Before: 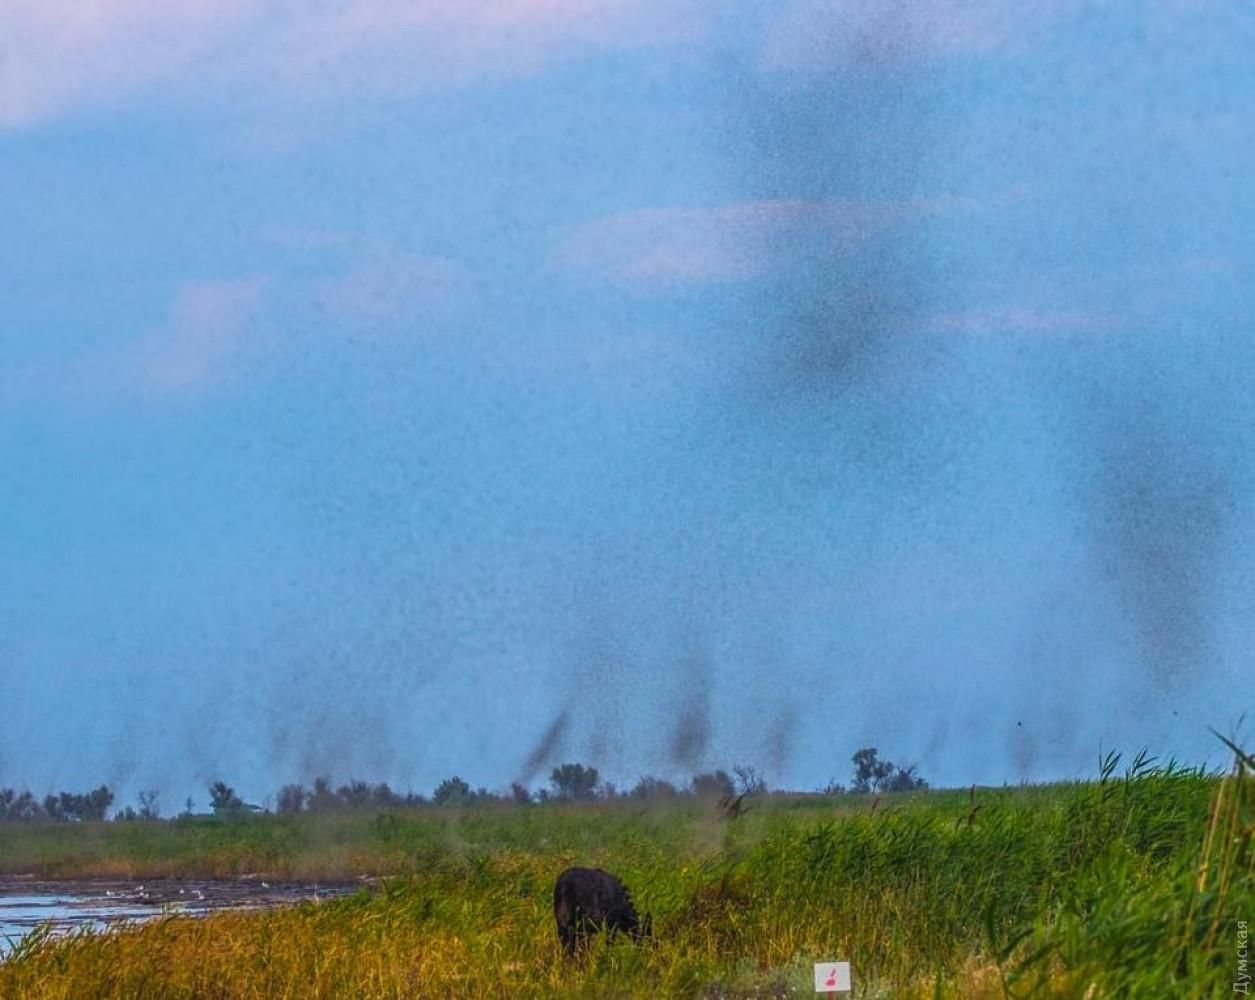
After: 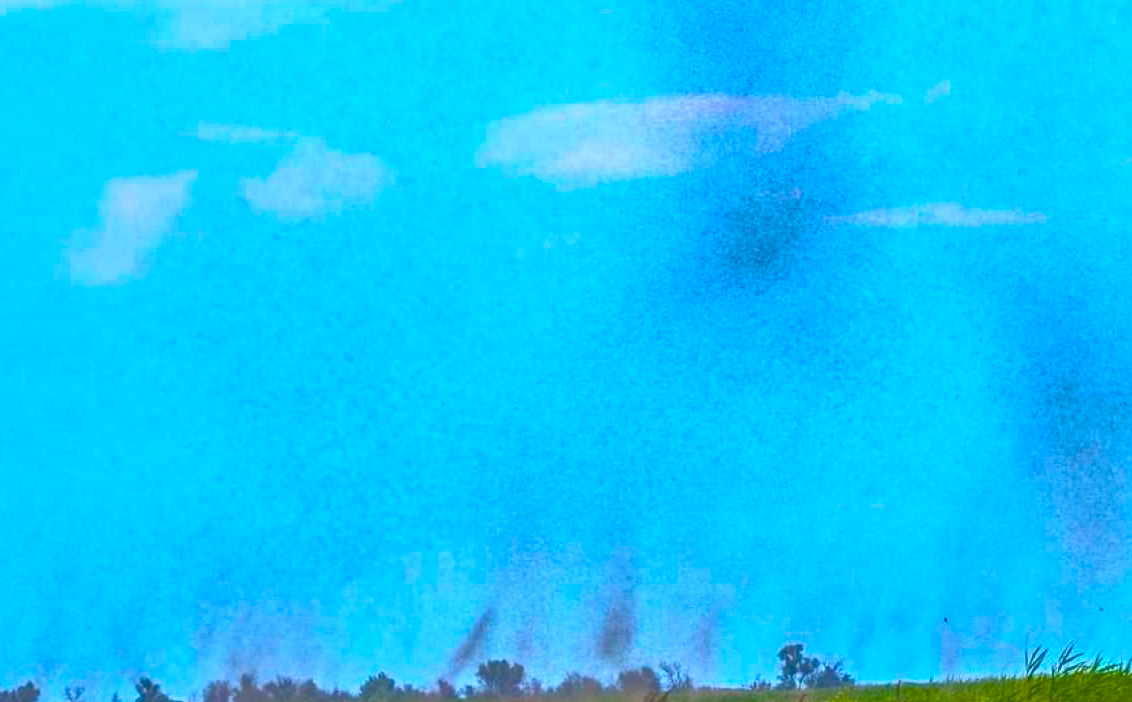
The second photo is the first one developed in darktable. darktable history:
base curve: curves: ch0 [(0, 0.036) (0.007, 0.037) (0.604, 0.887) (1, 1)]
color balance rgb: perceptual saturation grading › global saturation 29.763%, global vibrance 50.565%
crop: left 5.953%, top 10.421%, right 3.817%, bottom 19.301%
shadows and highlights: soften with gaussian
contrast brightness saturation: contrast 0.137, brightness 0.225
